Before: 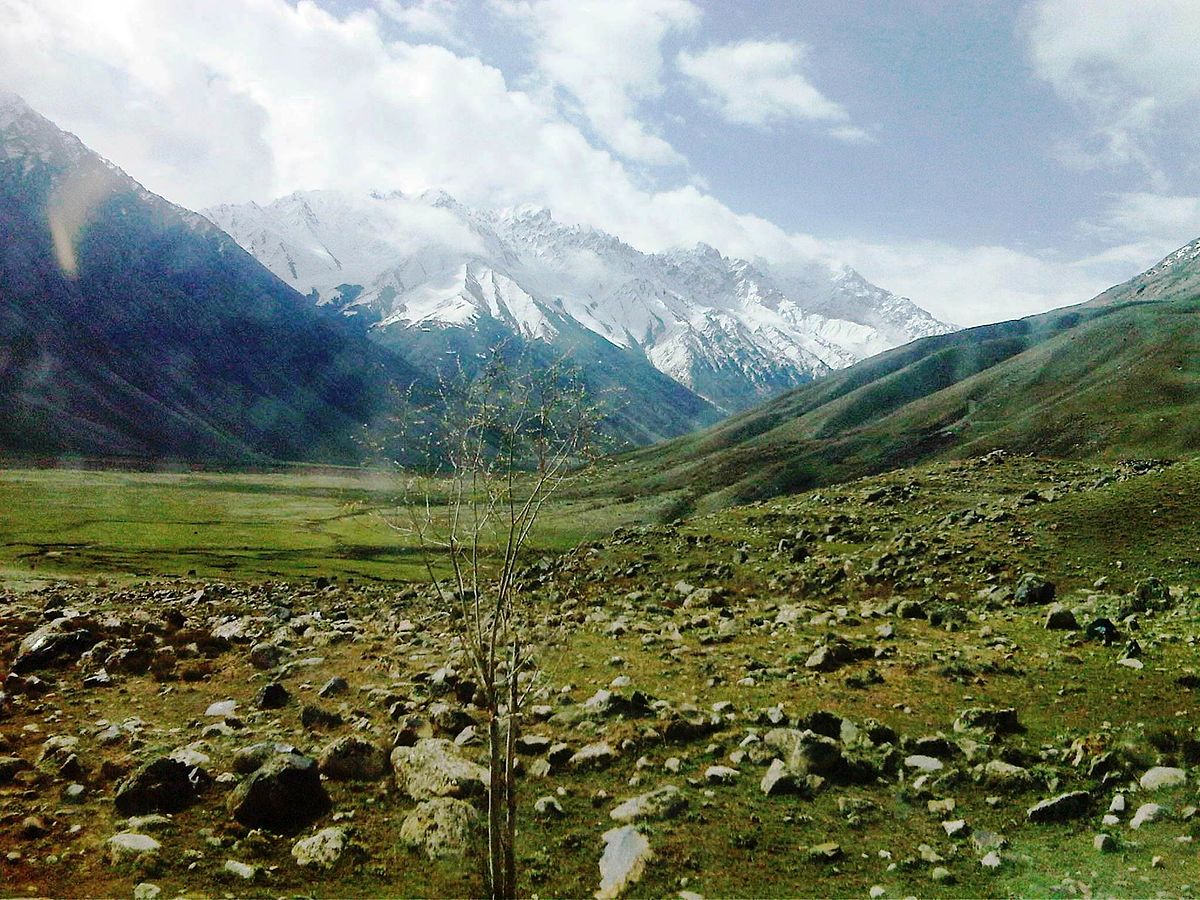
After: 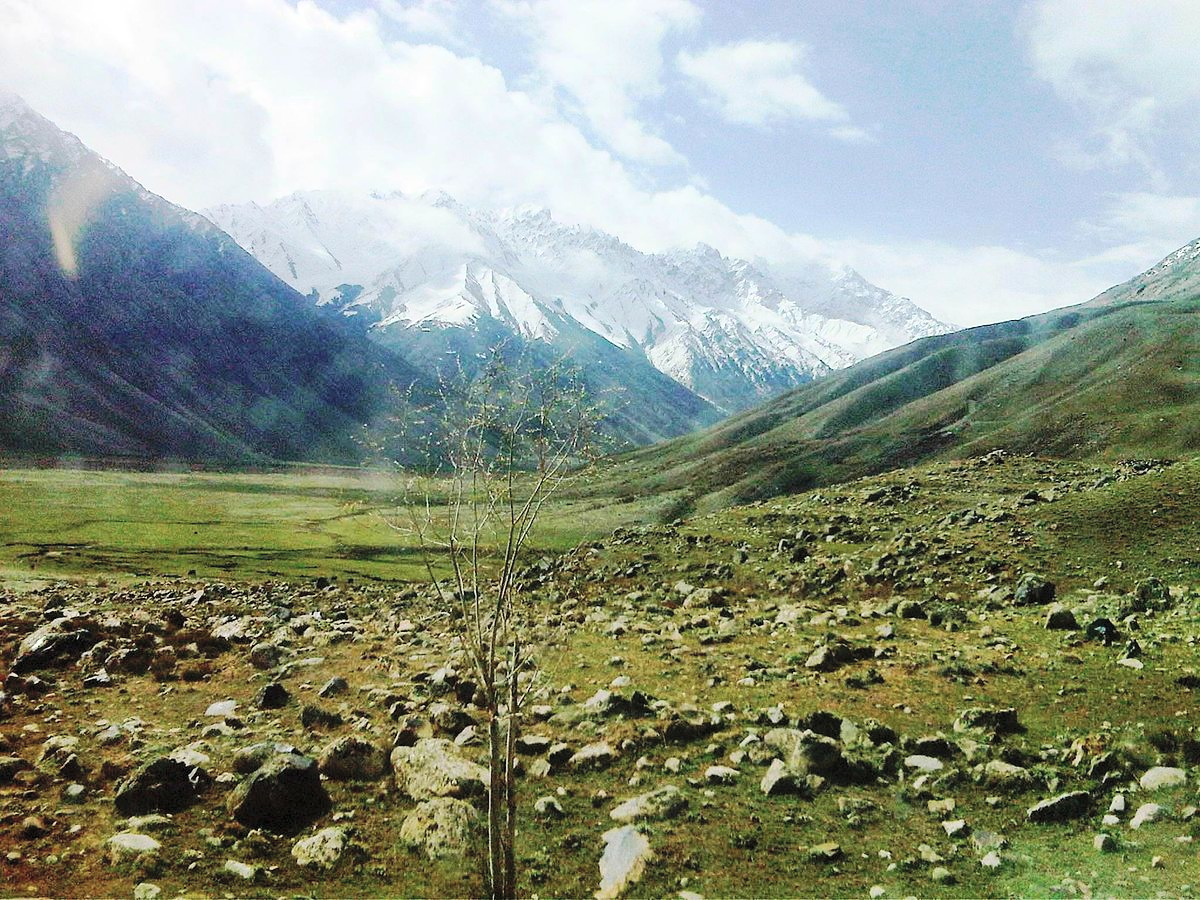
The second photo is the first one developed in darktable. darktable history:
contrast brightness saturation: contrast 0.136, brightness 0.211
